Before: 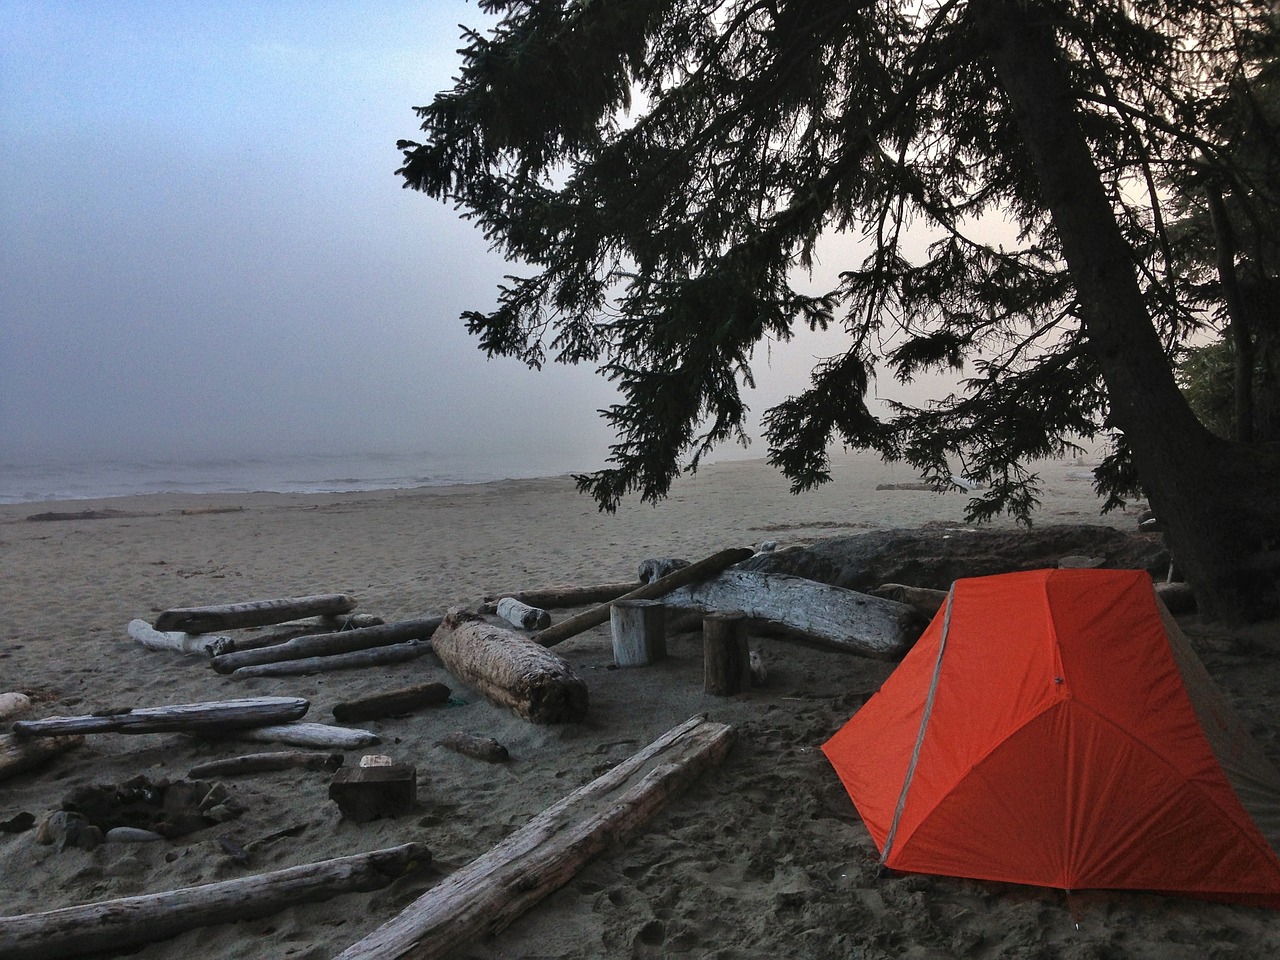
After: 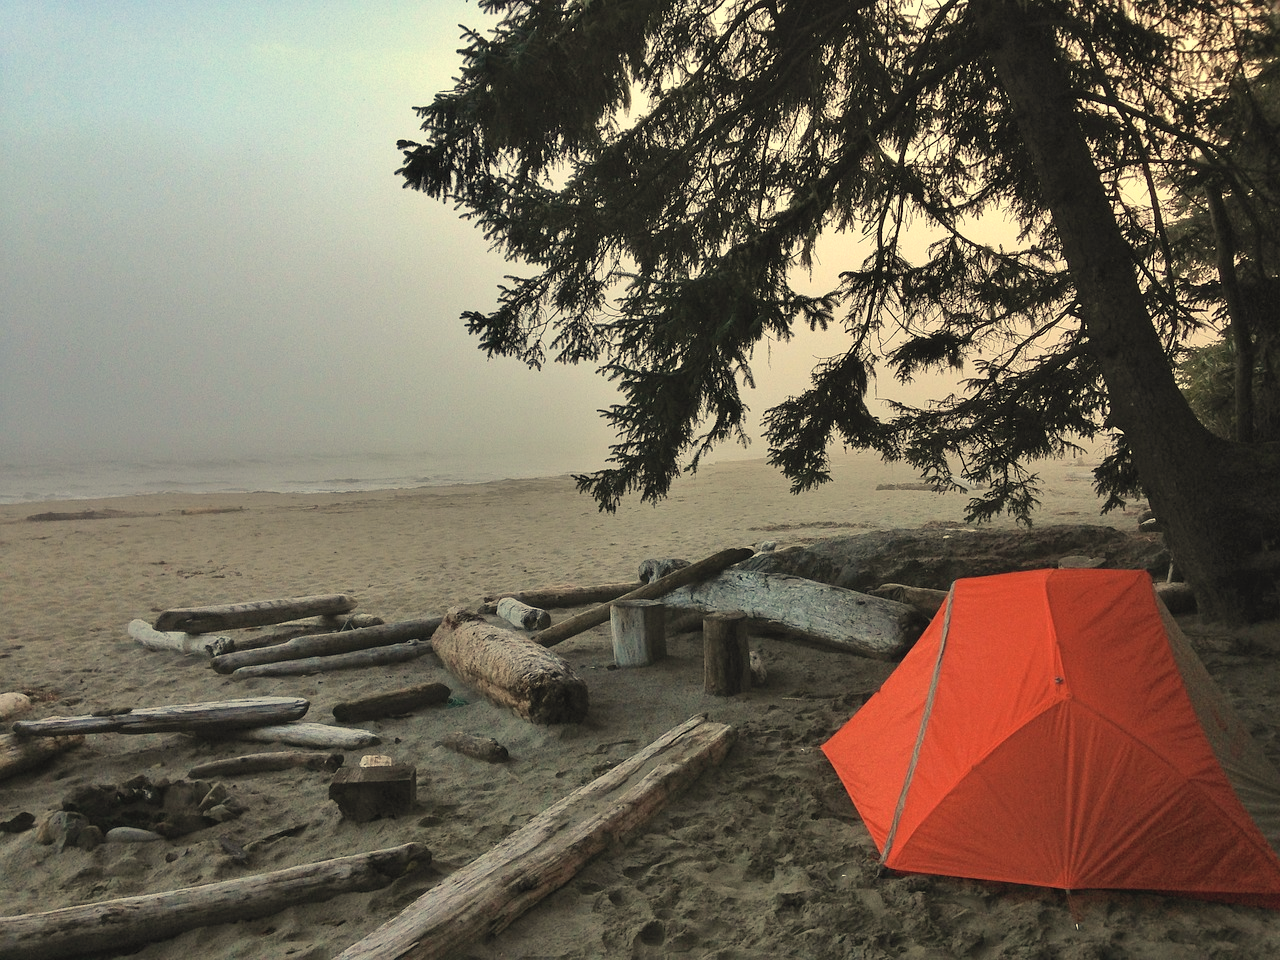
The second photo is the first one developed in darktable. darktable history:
contrast brightness saturation: brightness 0.15
white balance: red 1.08, blue 0.791
